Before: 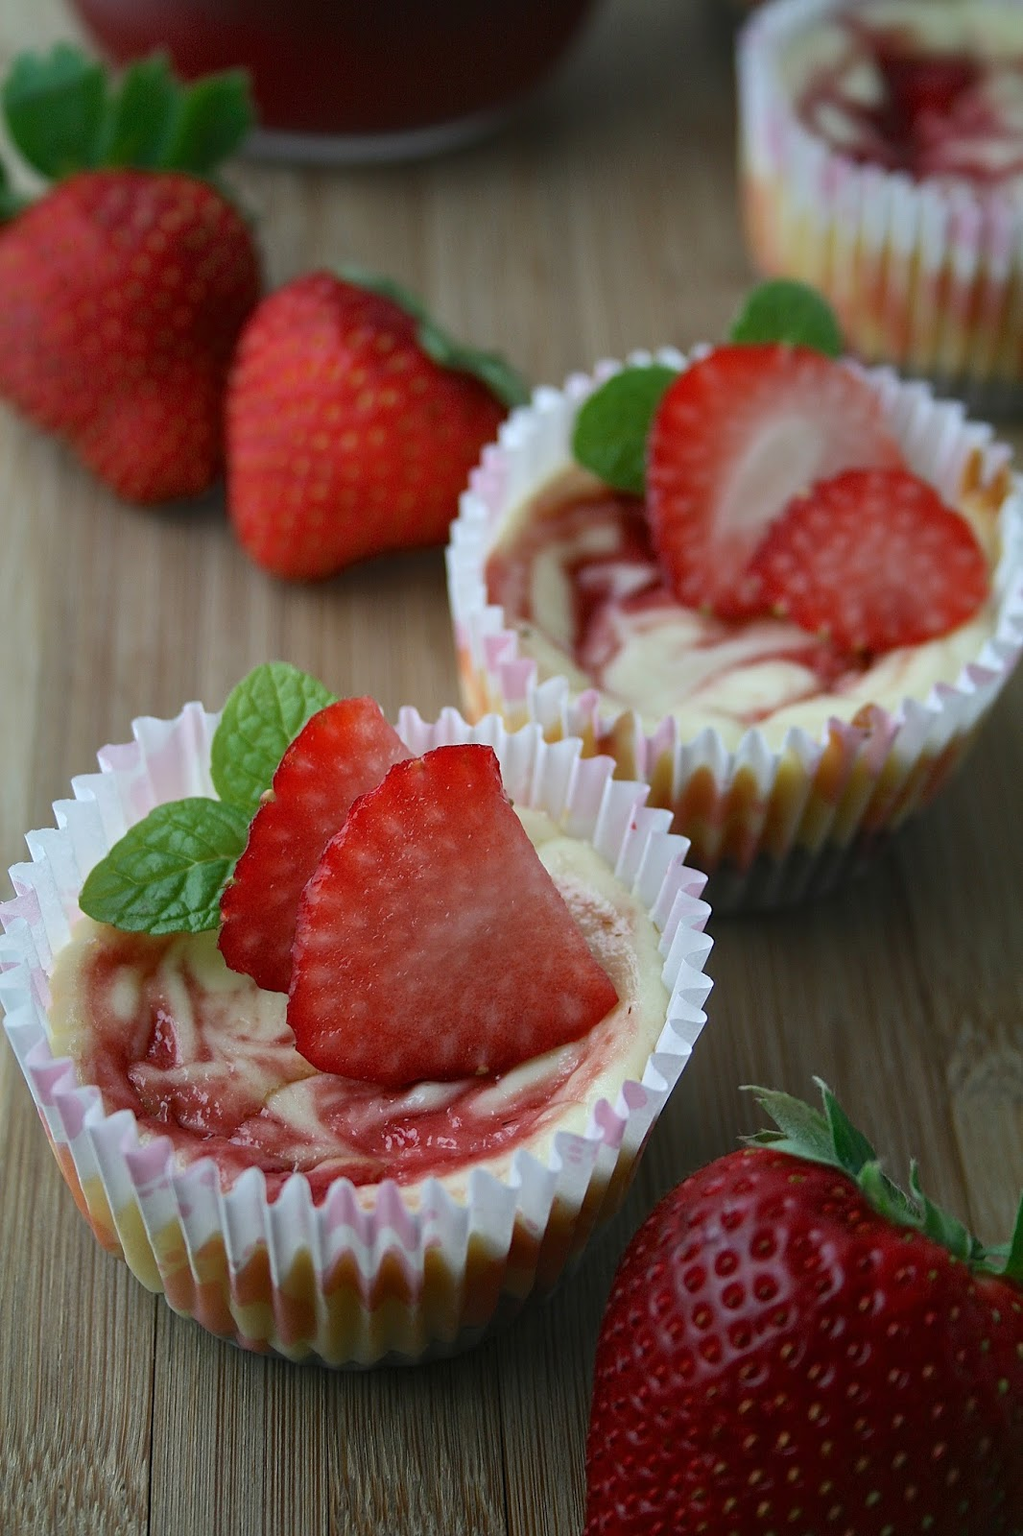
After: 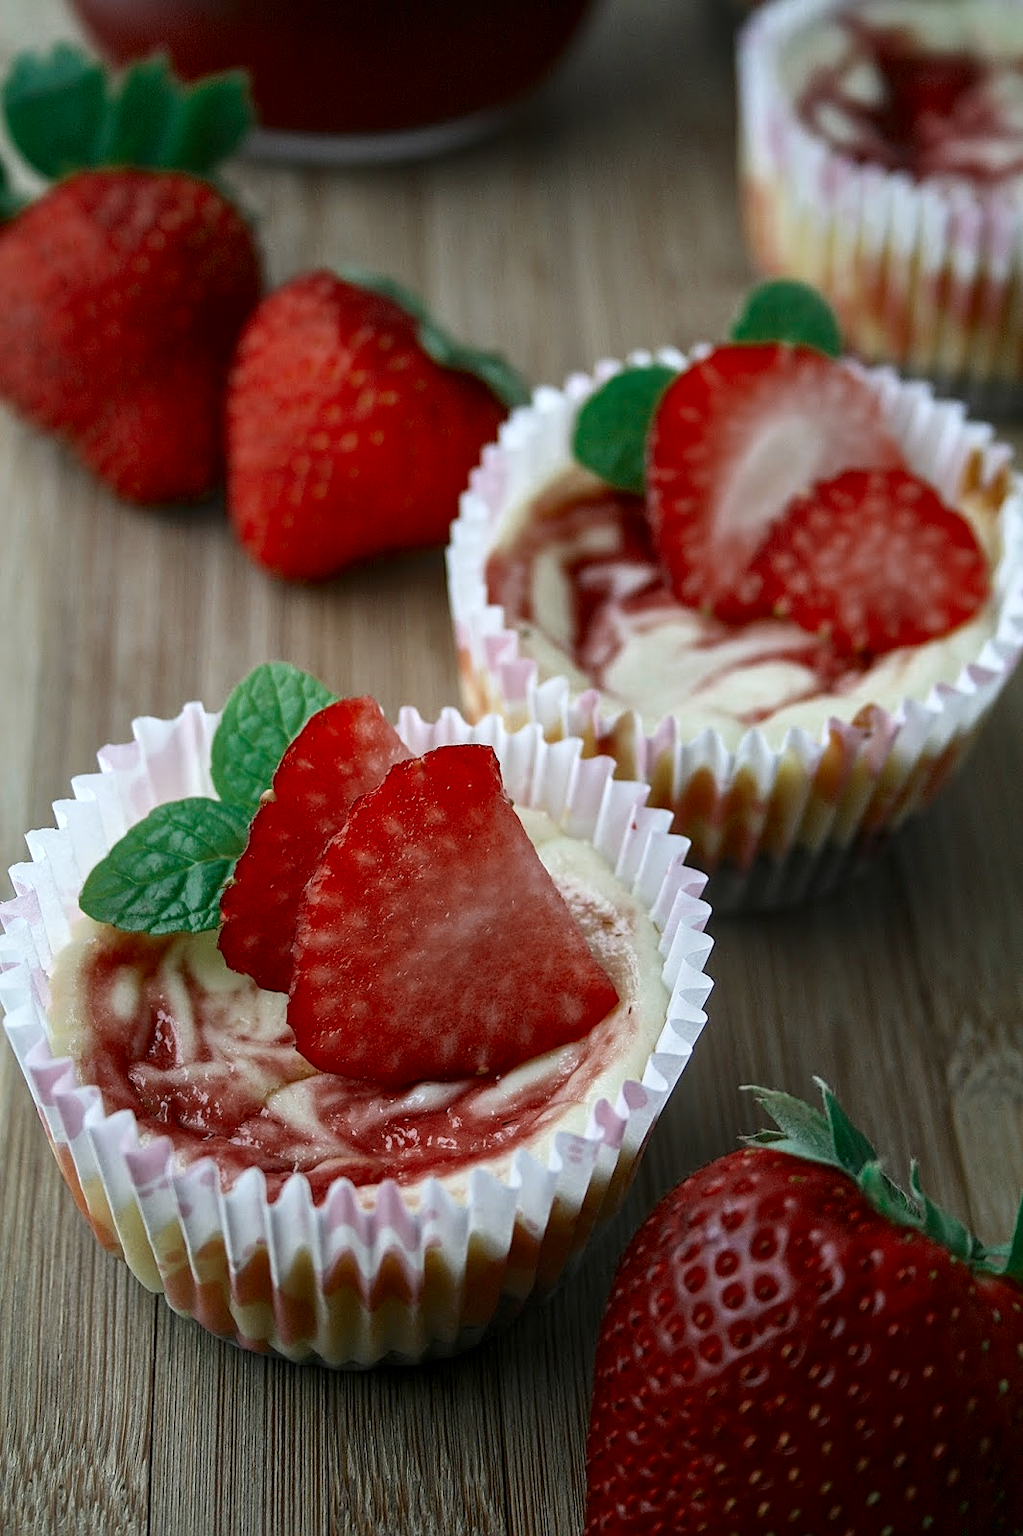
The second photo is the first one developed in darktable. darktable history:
local contrast: on, module defaults
contrast brightness saturation: brightness -0.088
color zones: curves: ch0 [(0, 0.5) (0.125, 0.4) (0.25, 0.5) (0.375, 0.4) (0.5, 0.4) (0.625, 0.6) (0.75, 0.6) (0.875, 0.5)]; ch1 [(0, 0.4) (0.125, 0.5) (0.25, 0.4) (0.375, 0.4) (0.5, 0.4) (0.625, 0.4) (0.75, 0.5) (0.875, 0.4)]; ch2 [(0, 0.6) (0.125, 0.5) (0.25, 0.5) (0.375, 0.6) (0.5, 0.6) (0.625, 0.5) (0.75, 0.5) (0.875, 0.5)]
sharpen: amount 0.208
exposure: black level correction 0, exposure 0.498 EV, compensate exposure bias true, compensate highlight preservation false
filmic rgb: black relative exposure -11.33 EV, white relative exposure 3.26 EV, hardness 6.7, iterations of high-quality reconstruction 0
tone equalizer: edges refinement/feathering 500, mask exposure compensation -1.57 EV, preserve details no
